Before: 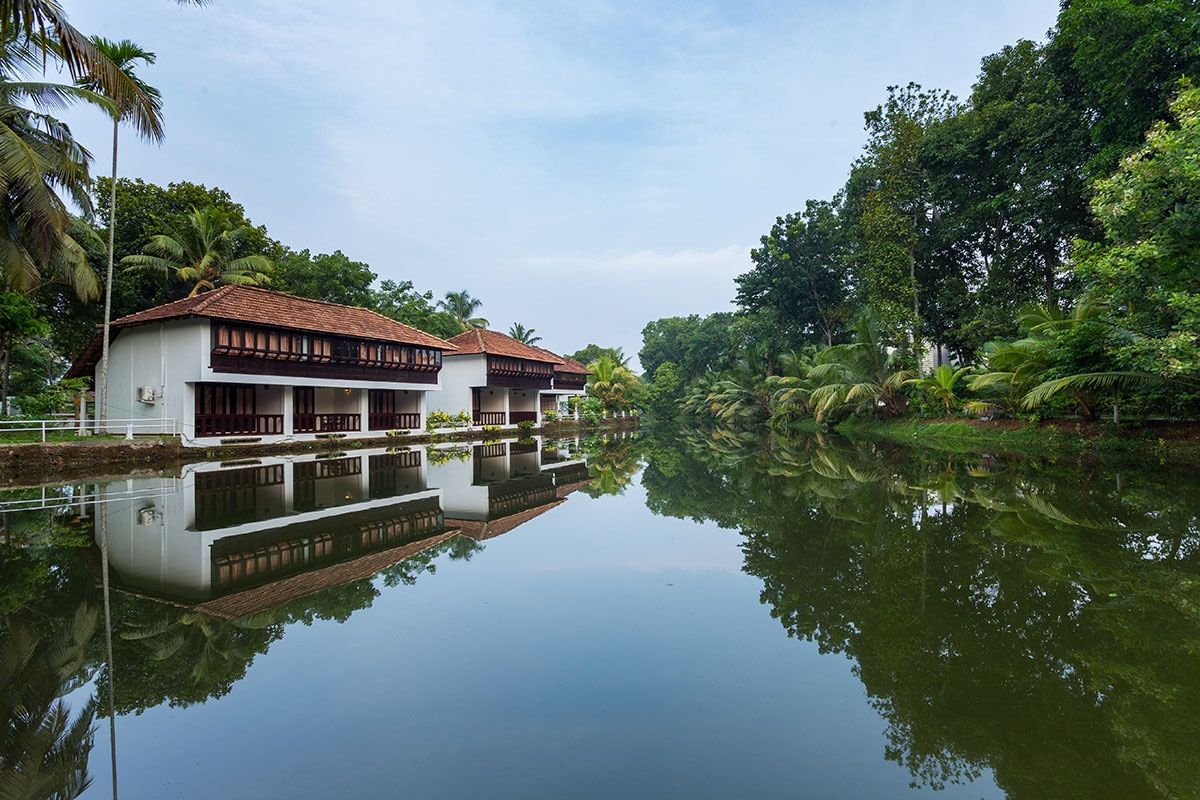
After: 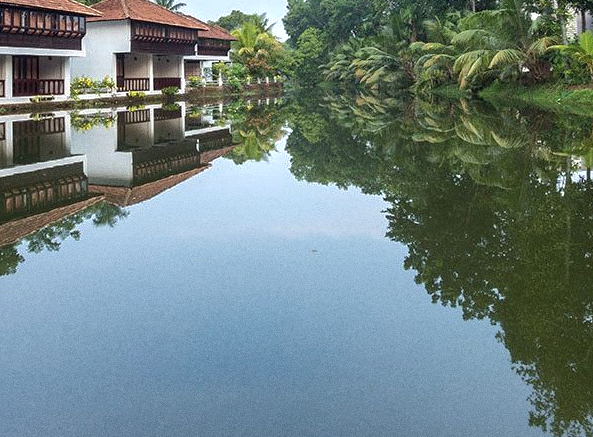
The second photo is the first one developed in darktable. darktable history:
shadows and highlights: shadows 40, highlights -60
grain: strength 26%
exposure: exposure 0.507 EV, compensate highlight preservation false
crop: left 29.672%, top 41.786%, right 20.851%, bottom 3.487%
contrast brightness saturation: contrast 0.11, saturation -0.17
